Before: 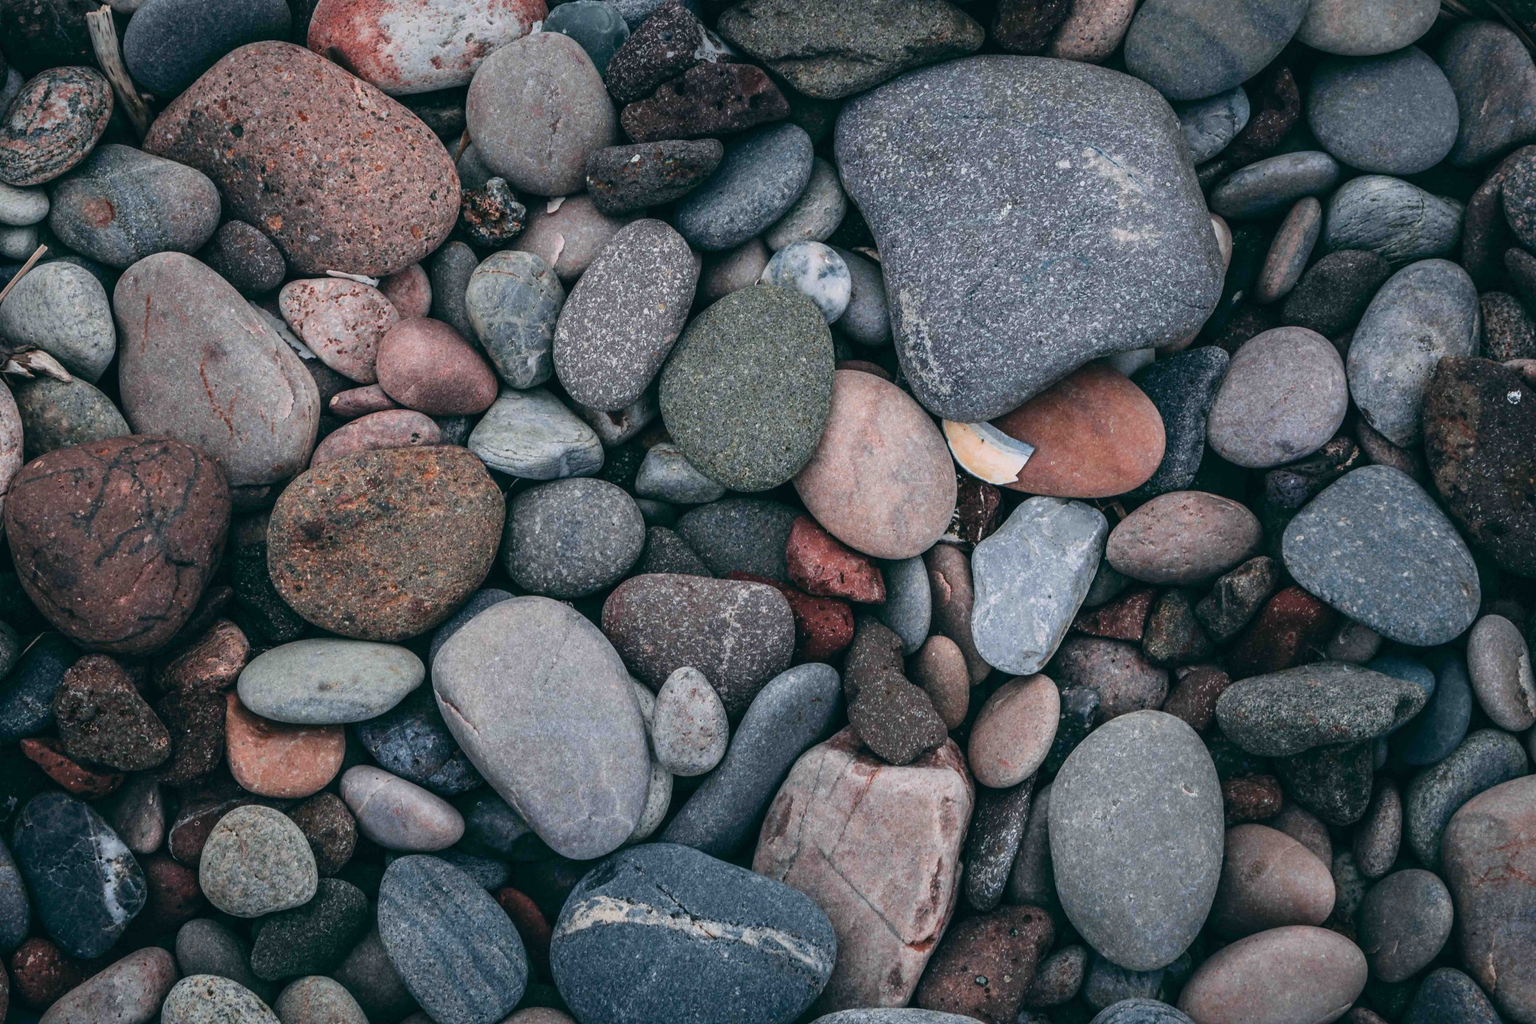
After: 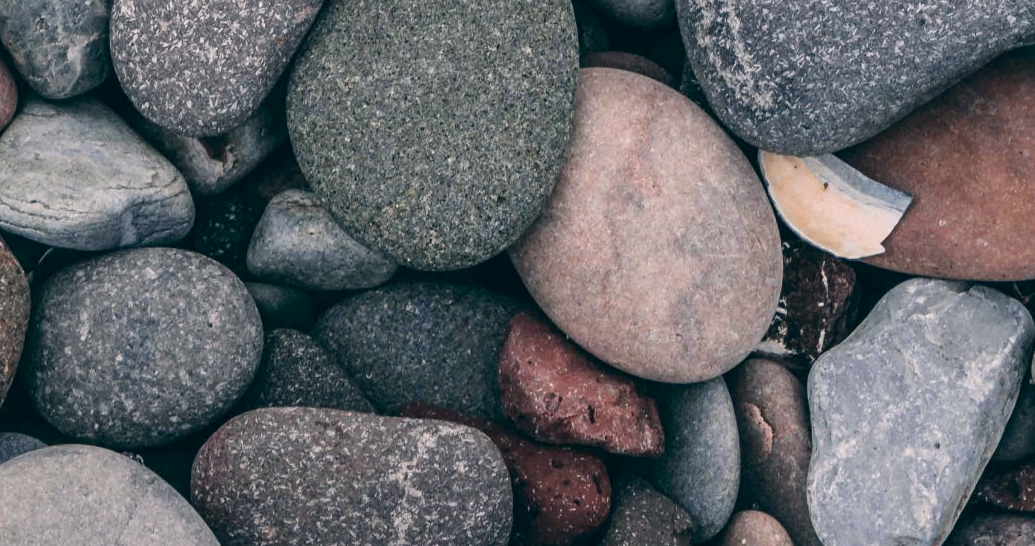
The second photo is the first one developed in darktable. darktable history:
color correction: highlights a* 5.38, highlights b* 5.3, shadows a* -4.26, shadows b* -5.11
crop: left 31.751%, top 32.172%, right 27.8%, bottom 35.83%
contrast brightness saturation: contrast 0.06, brightness -0.01, saturation -0.23
